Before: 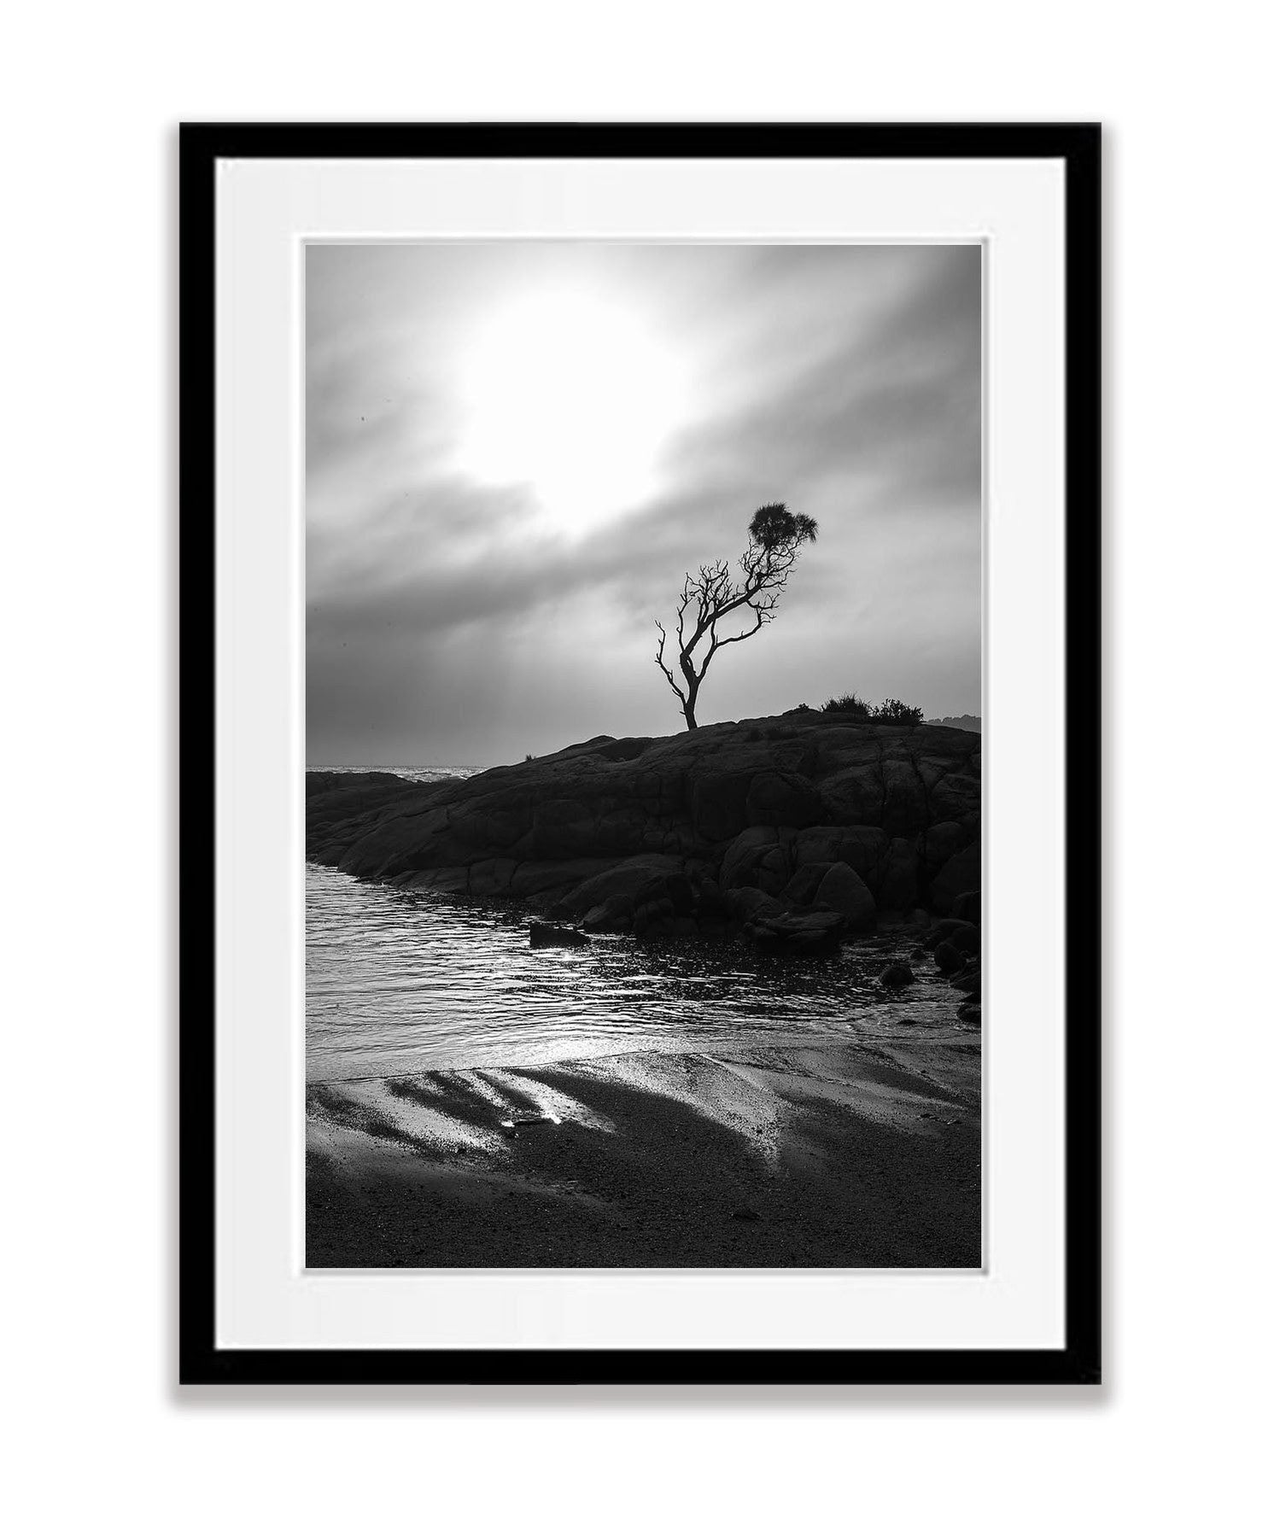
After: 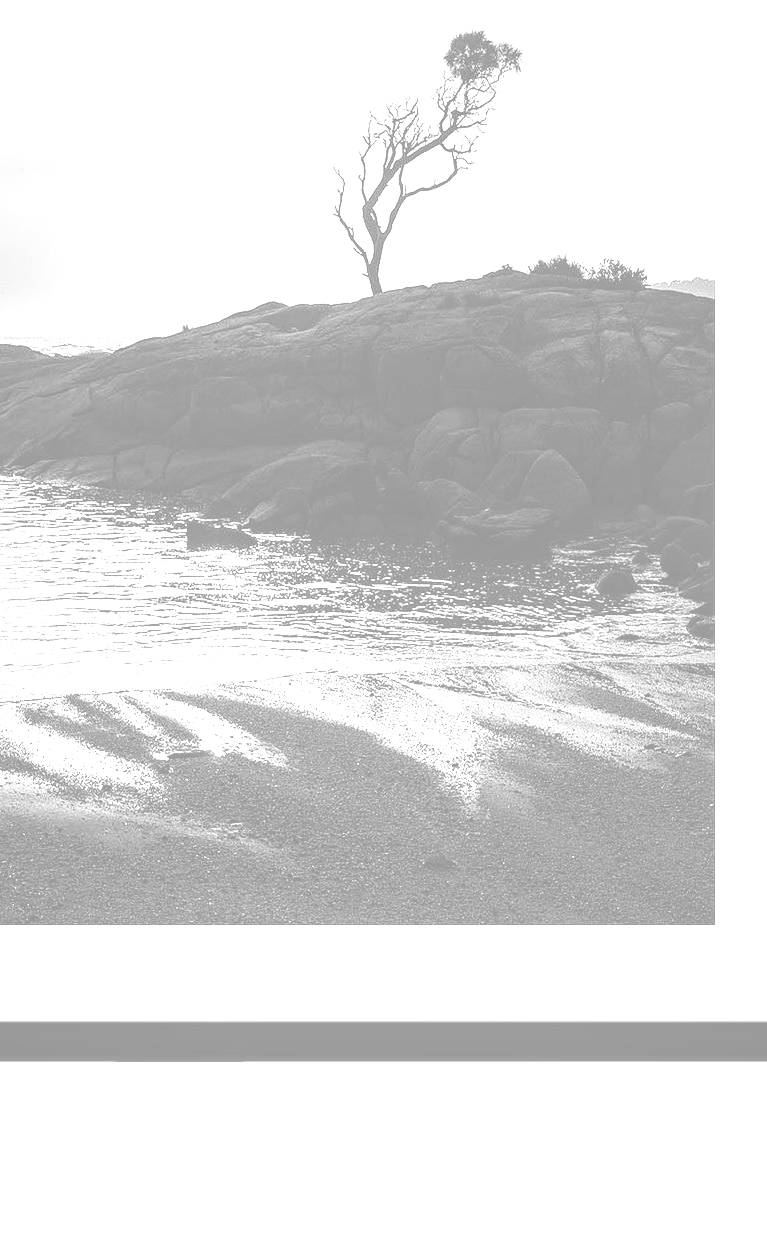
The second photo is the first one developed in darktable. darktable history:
crop and rotate: left 29.012%, top 31.164%, right 19.807%
exposure: black level correction -0.071, exposure 0.502 EV, compensate highlight preservation false
base curve: curves: ch0 [(0, 0) (0.026, 0.03) (0.109, 0.232) (0.351, 0.748) (0.669, 0.968) (1, 1)]
local contrast: on, module defaults
contrast brightness saturation: contrast 0.203, brightness 0.168, saturation 0.229
color balance rgb: highlights gain › luminance 10.057%, linear chroma grading › global chroma 9.049%, perceptual saturation grading › global saturation 25.432%, global vibrance 32.342%
shadows and highlights: shadows -11.77, white point adjustment 3.97, highlights 27.77
